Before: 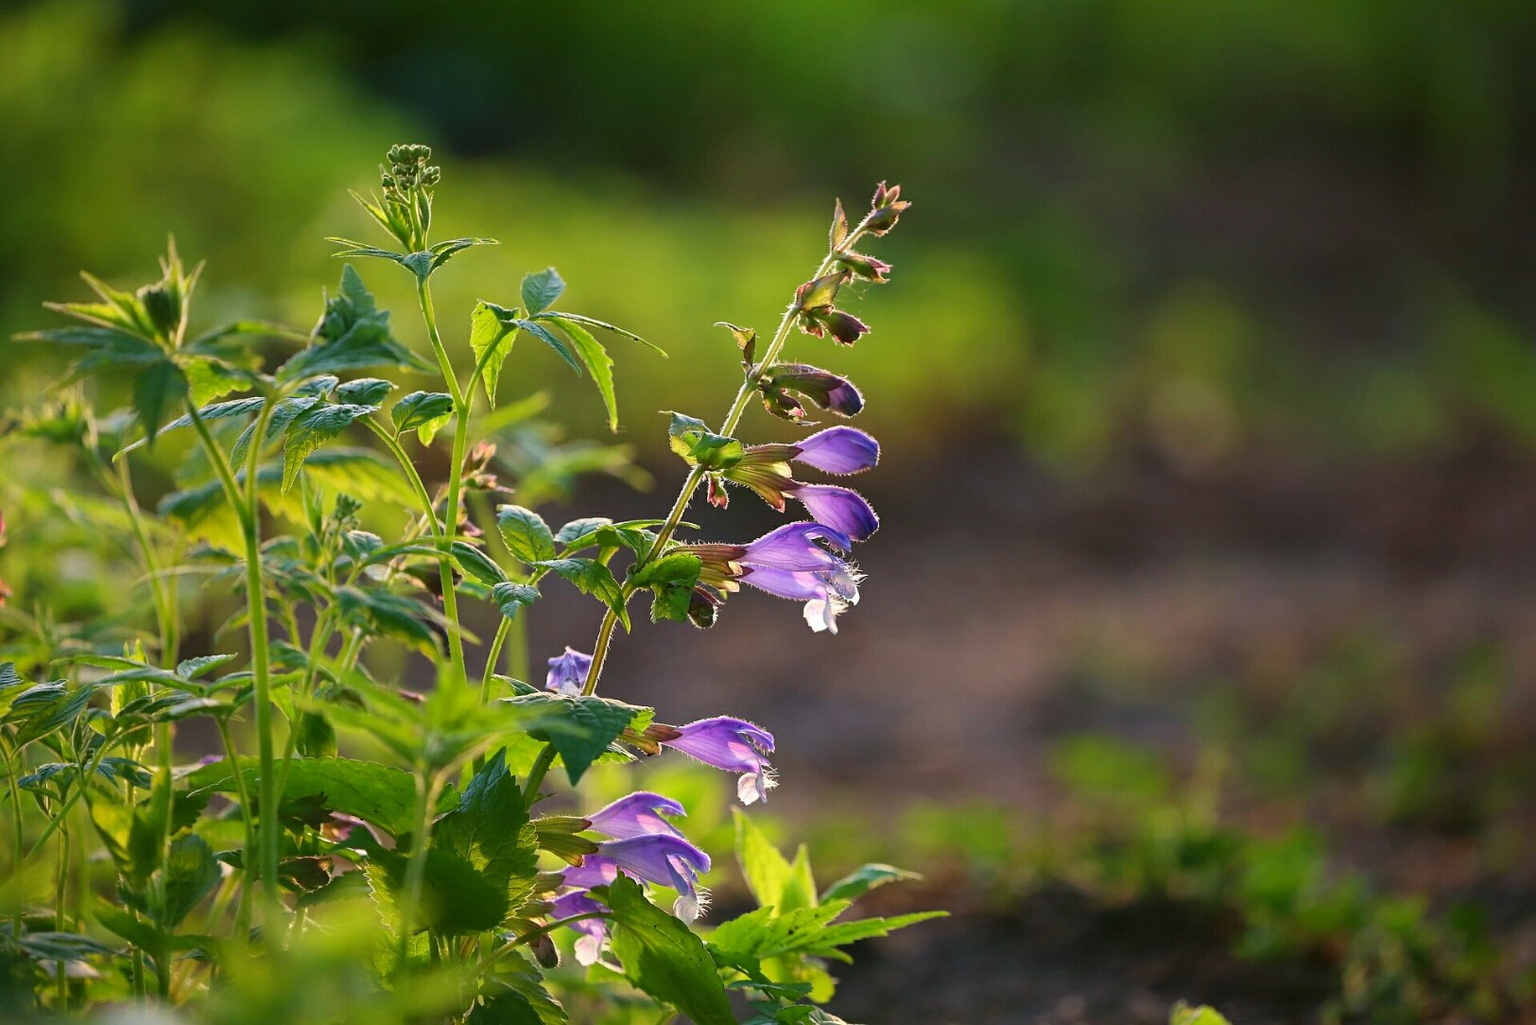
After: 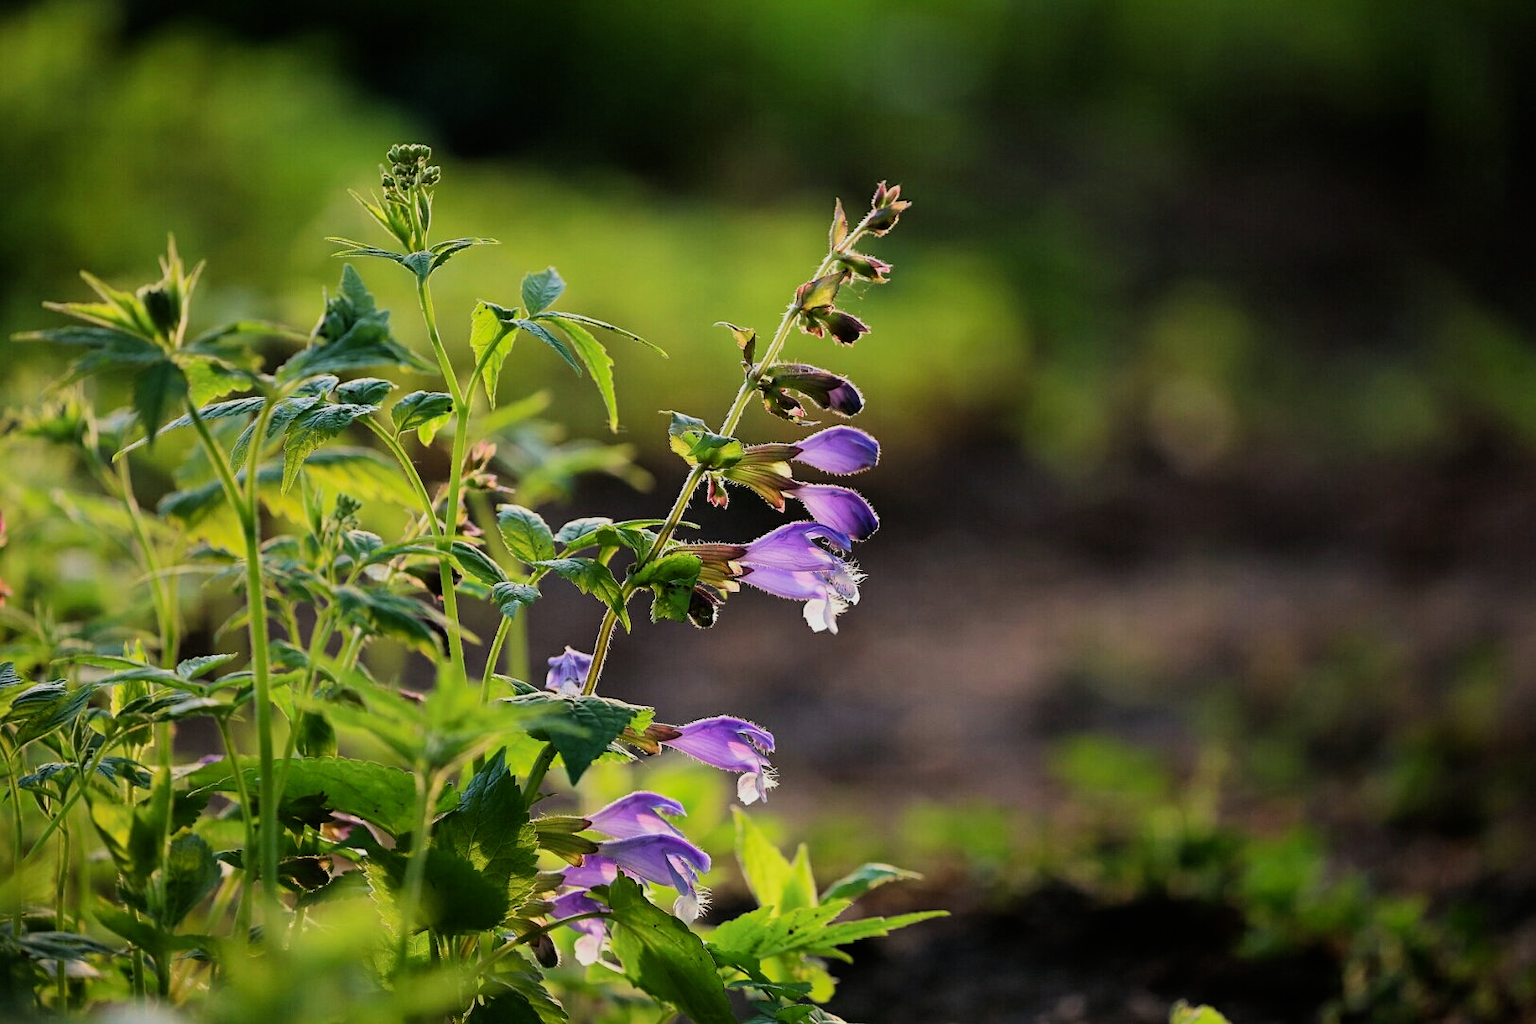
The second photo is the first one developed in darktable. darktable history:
filmic rgb: black relative exposure -7.49 EV, white relative exposure 4.99 EV, hardness 3.33, contrast 1.3
